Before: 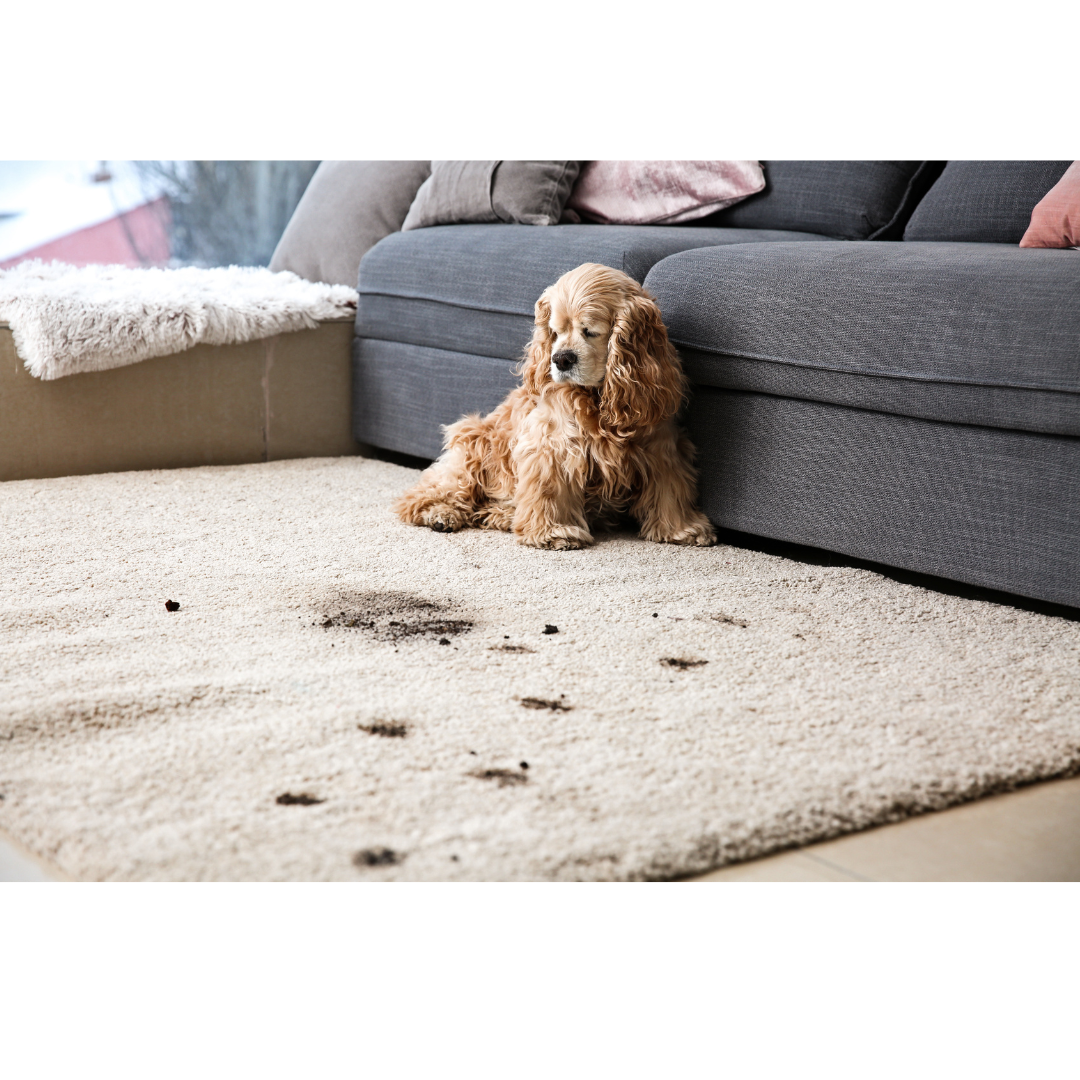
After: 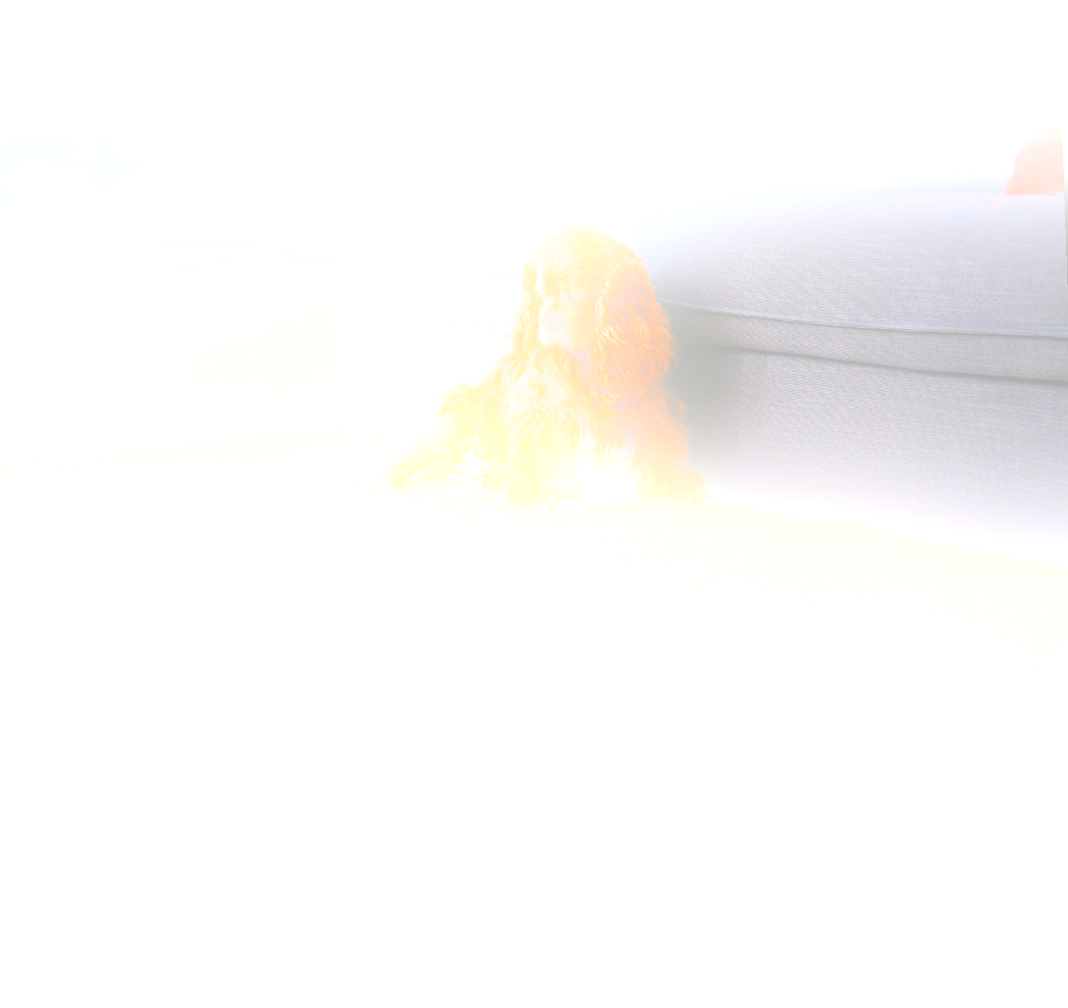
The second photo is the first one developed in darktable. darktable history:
velvia: on, module defaults
bloom: size 25%, threshold 5%, strength 90%
rotate and perspective: rotation -2°, crop left 0.022, crop right 0.978, crop top 0.049, crop bottom 0.951
